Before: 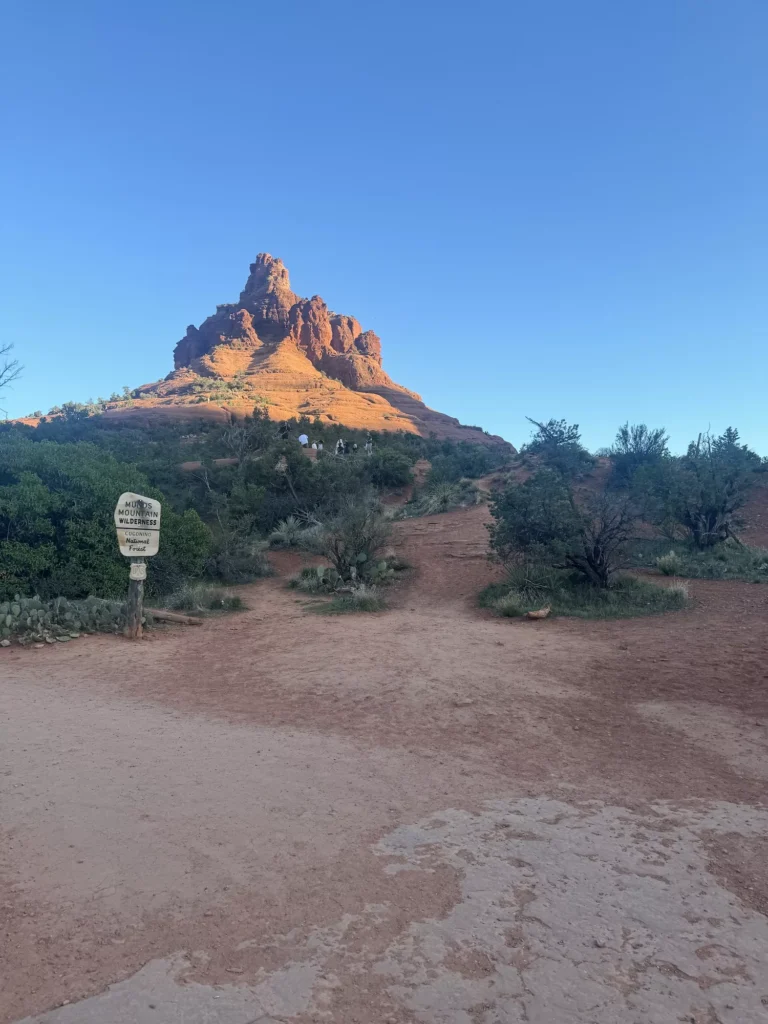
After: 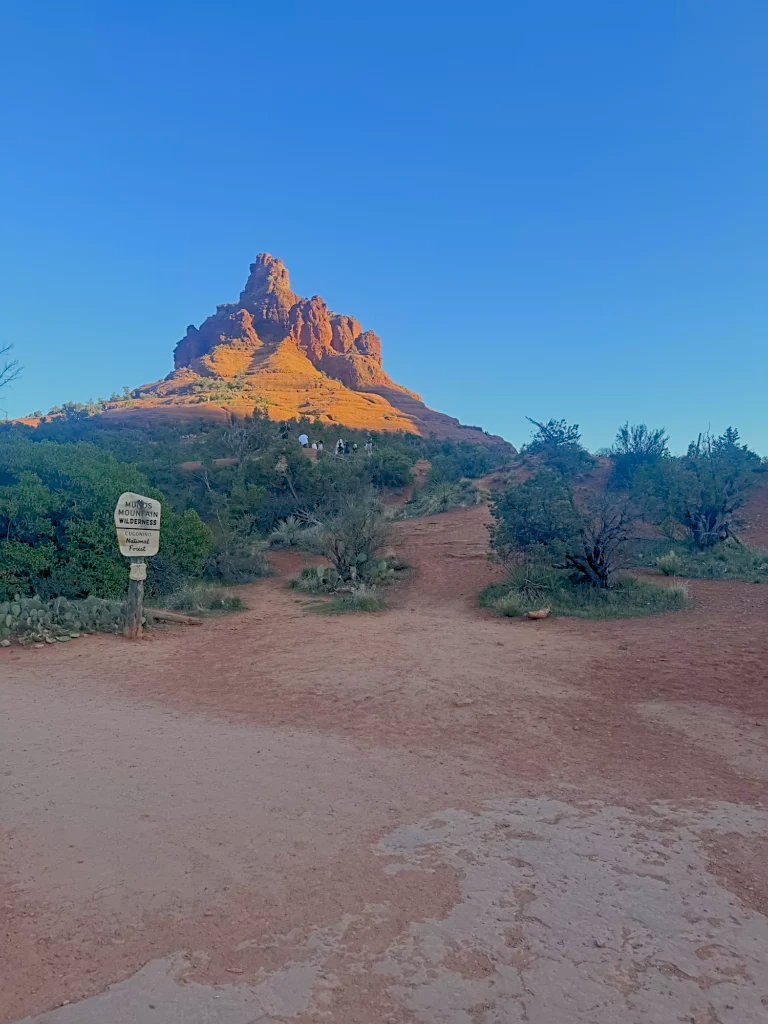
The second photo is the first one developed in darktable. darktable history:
color balance rgb: global offset › luminance -0.507%, perceptual saturation grading › global saturation 25.568%, contrast -29.533%
contrast brightness saturation: contrast -0.016, brightness -0.011, saturation 0.03
sharpen: on, module defaults
